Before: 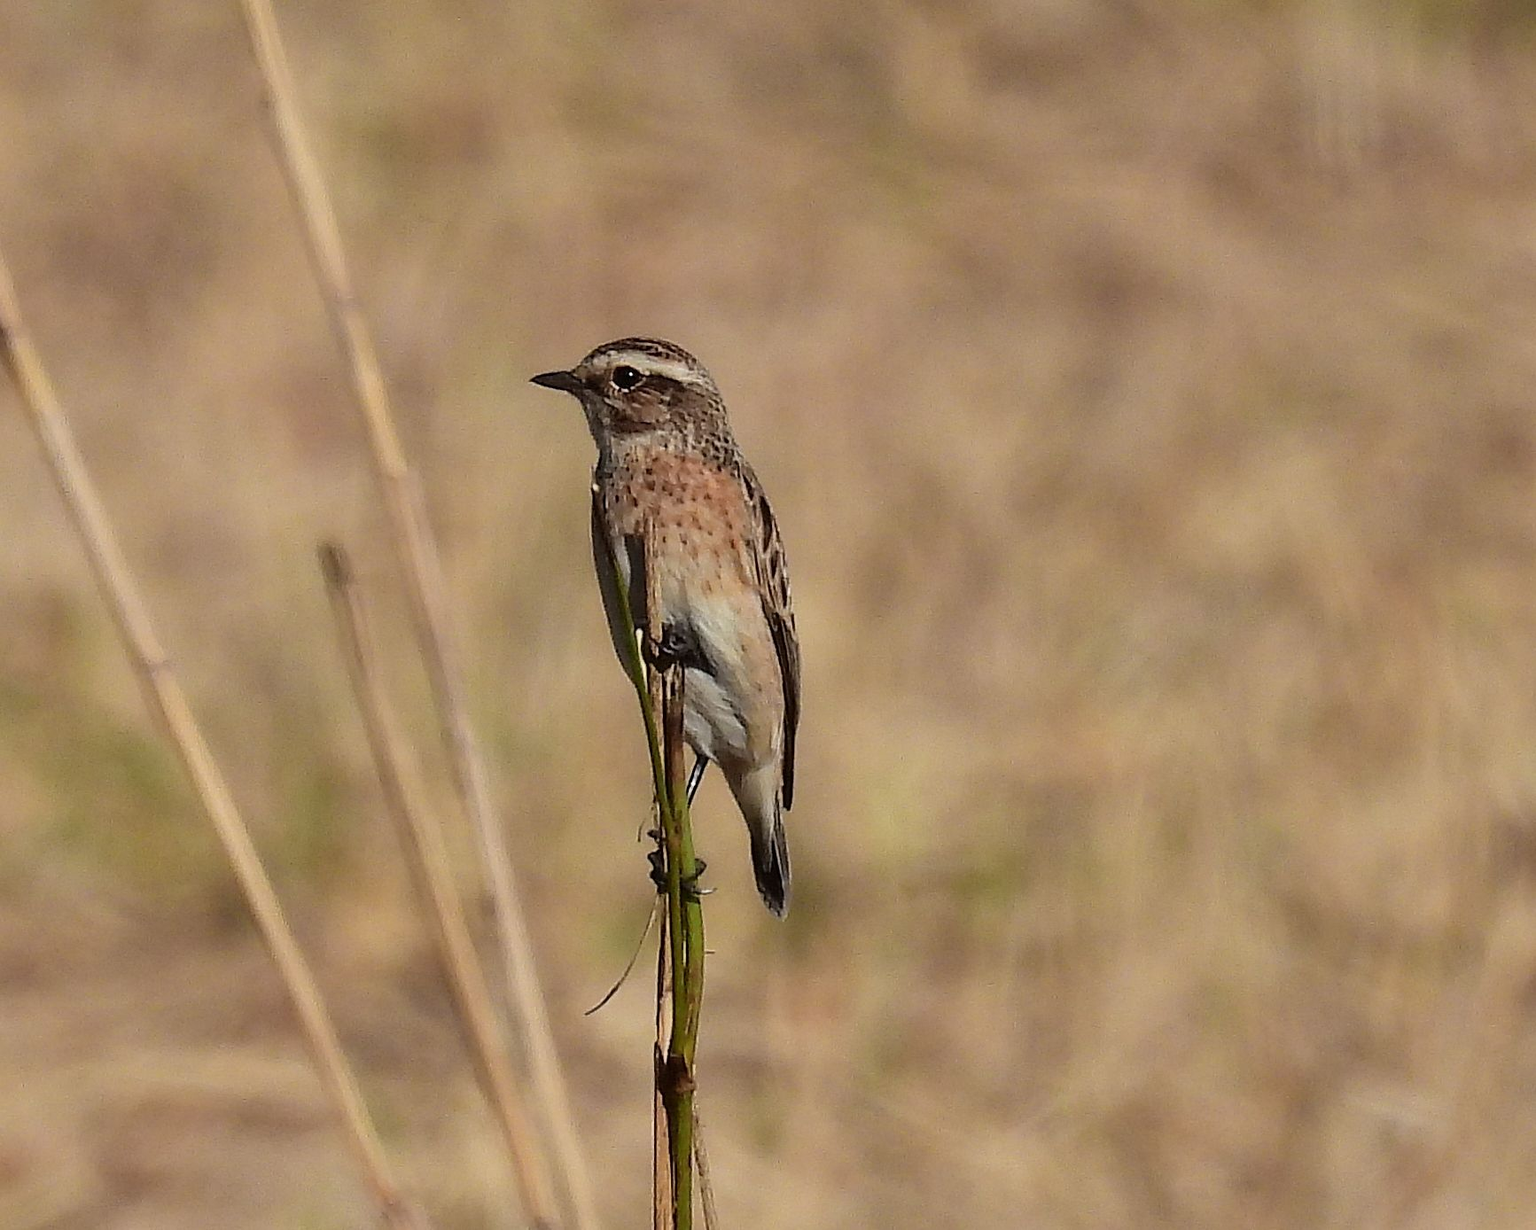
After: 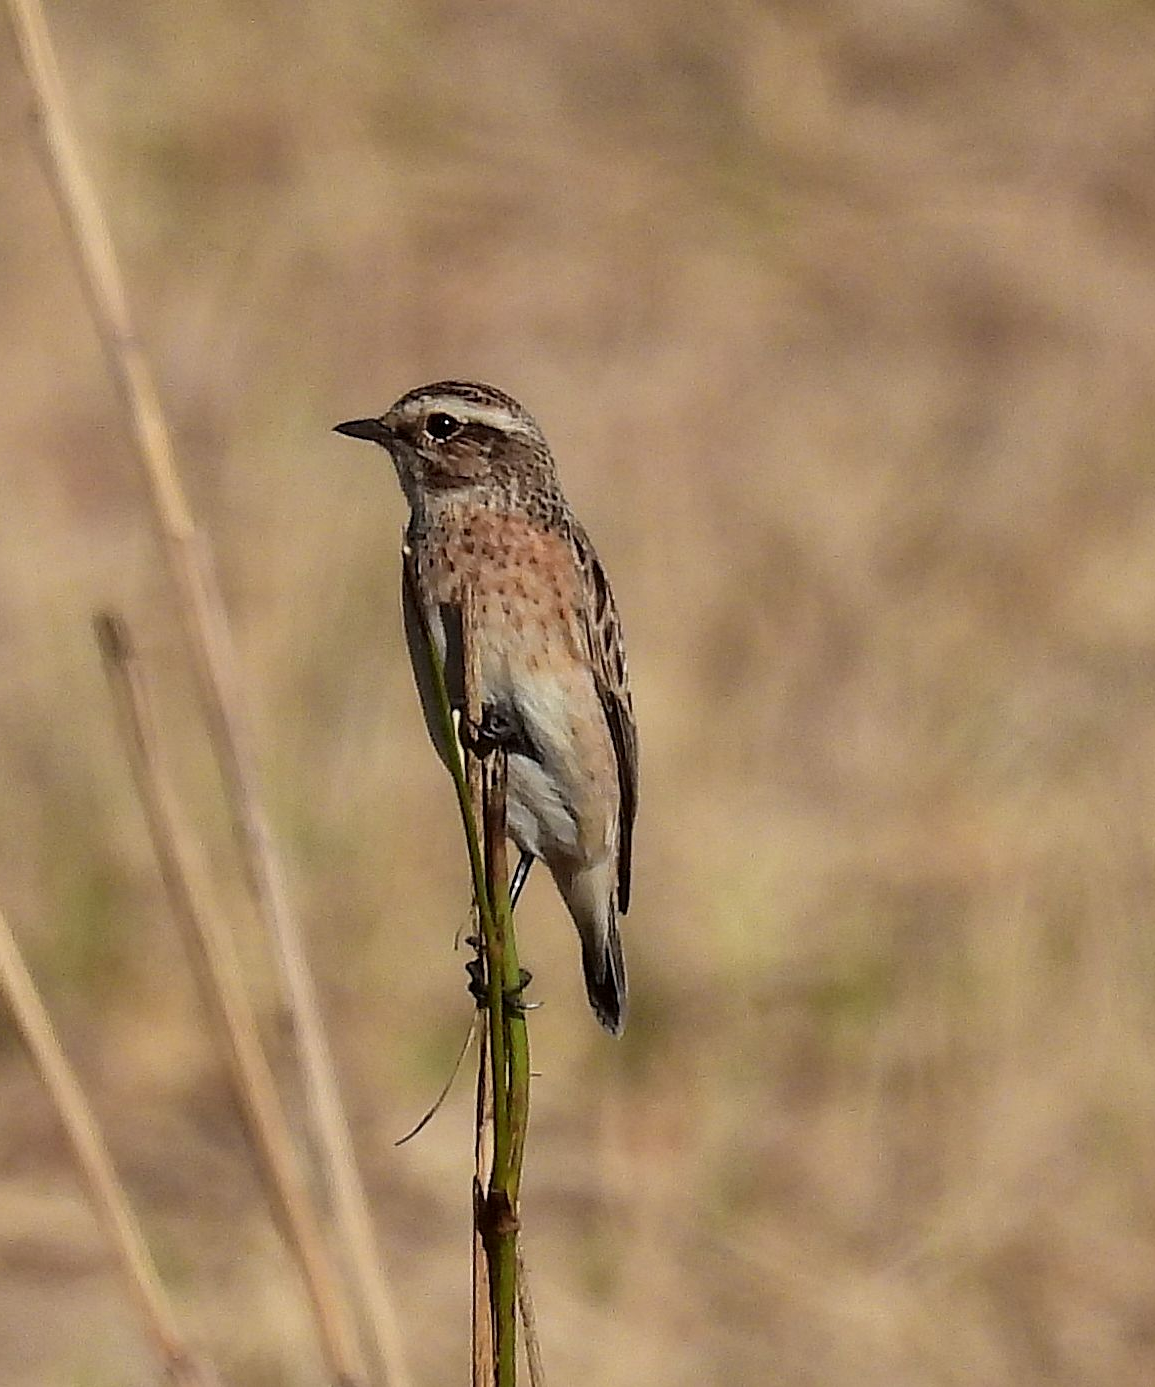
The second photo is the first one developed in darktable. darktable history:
local contrast: highlights 105%, shadows 99%, detail 119%, midtone range 0.2
crop and rotate: left 15.334%, right 18.016%
